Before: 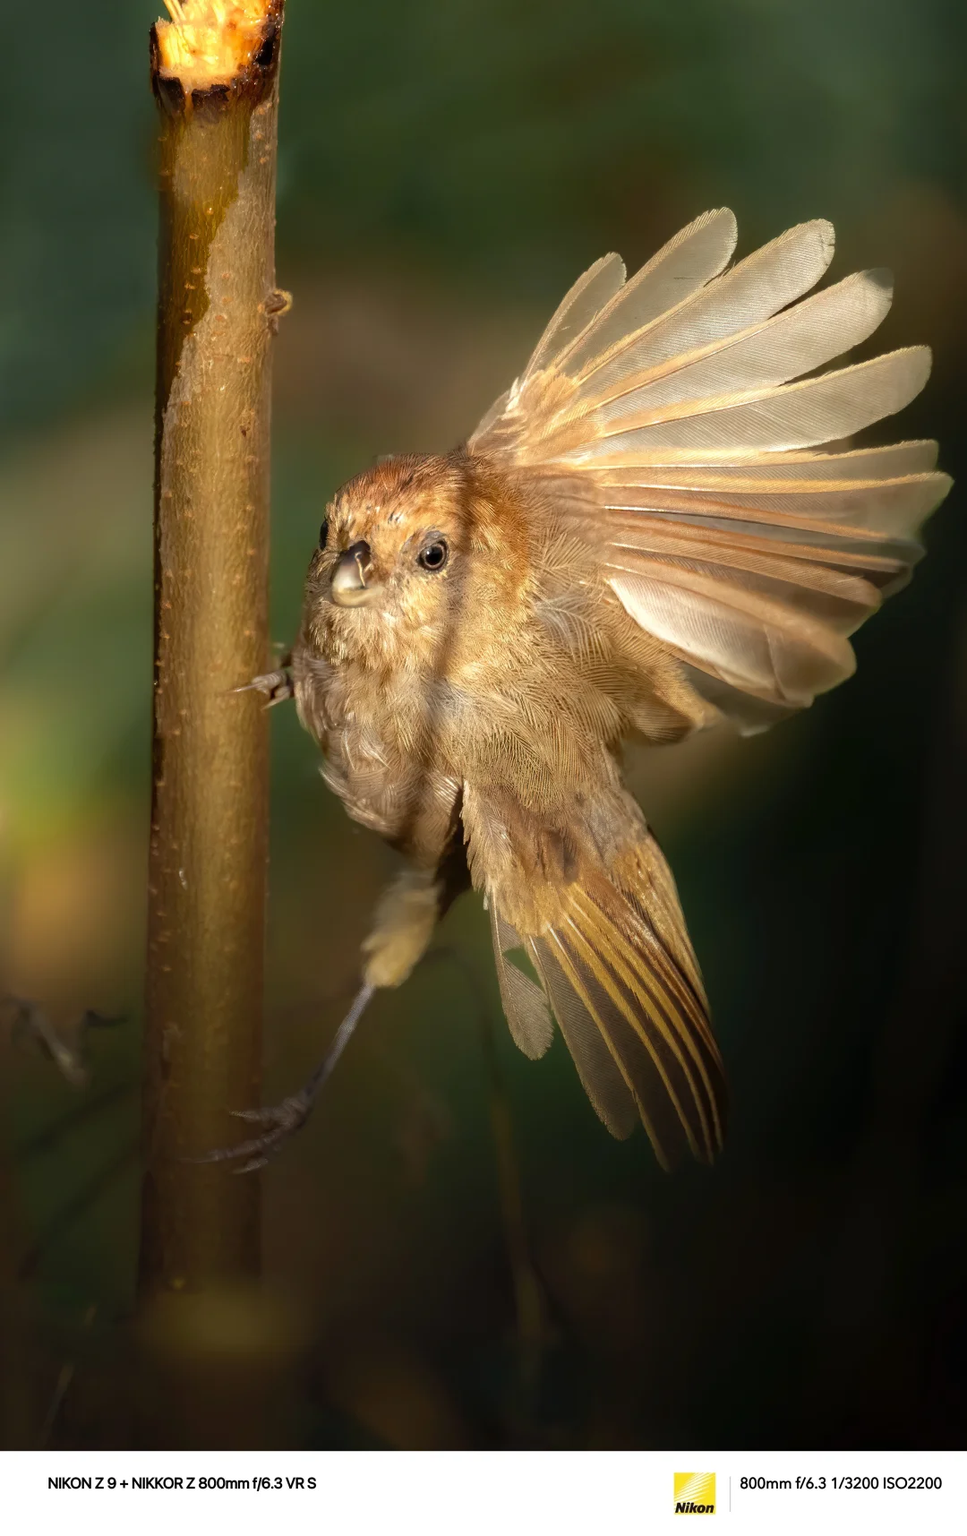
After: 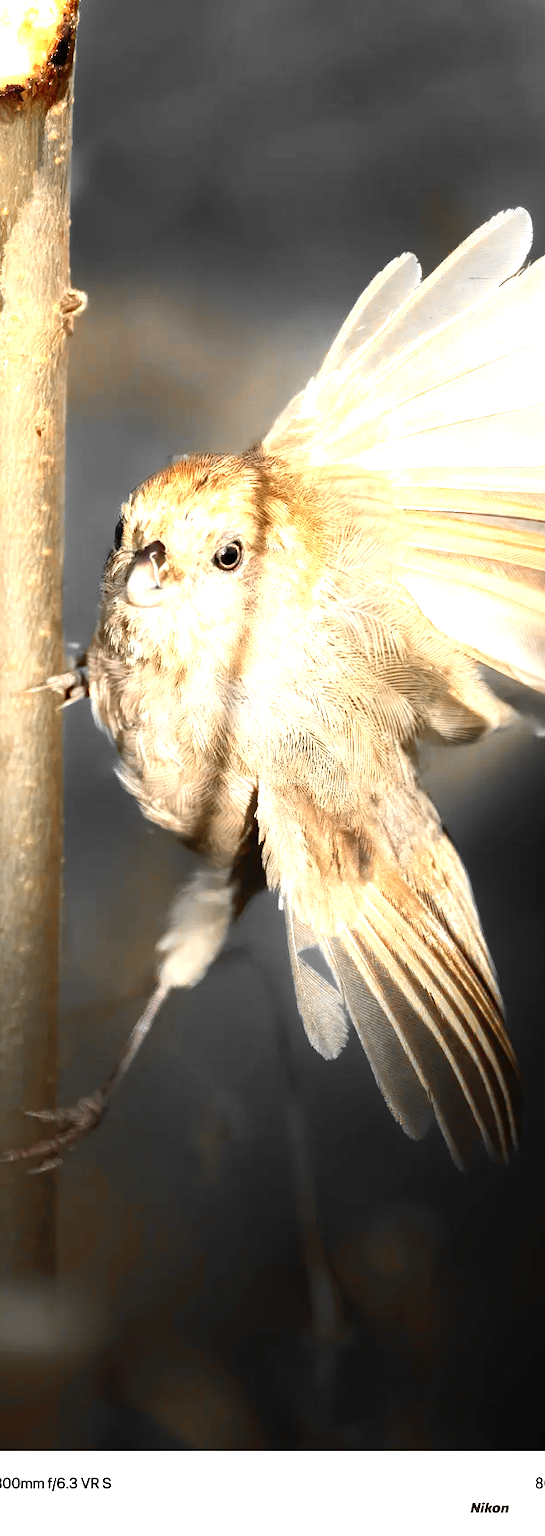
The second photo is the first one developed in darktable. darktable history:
crop: left 21.272%, right 22.335%
color balance rgb: power › luminance -14.767%, highlights gain › luminance 14.7%, perceptual saturation grading › global saturation 25.201%
exposure: exposure 1 EV, compensate exposure bias true, compensate highlight preservation false
color zones: curves: ch0 [(0, 0.65) (0.096, 0.644) (0.221, 0.539) (0.429, 0.5) (0.571, 0.5) (0.714, 0.5) (0.857, 0.5) (1, 0.65)]; ch1 [(0, 0.5) (0.143, 0.5) (0.257, -0.002) (0.429, 0.04) (0.571, -0.001) (0.714, -0.015) (0.857, 0.024) (1, 0.5)]
contrast brightness saturation: contrast 0.201, brightness 0.144, saturation 0.138
